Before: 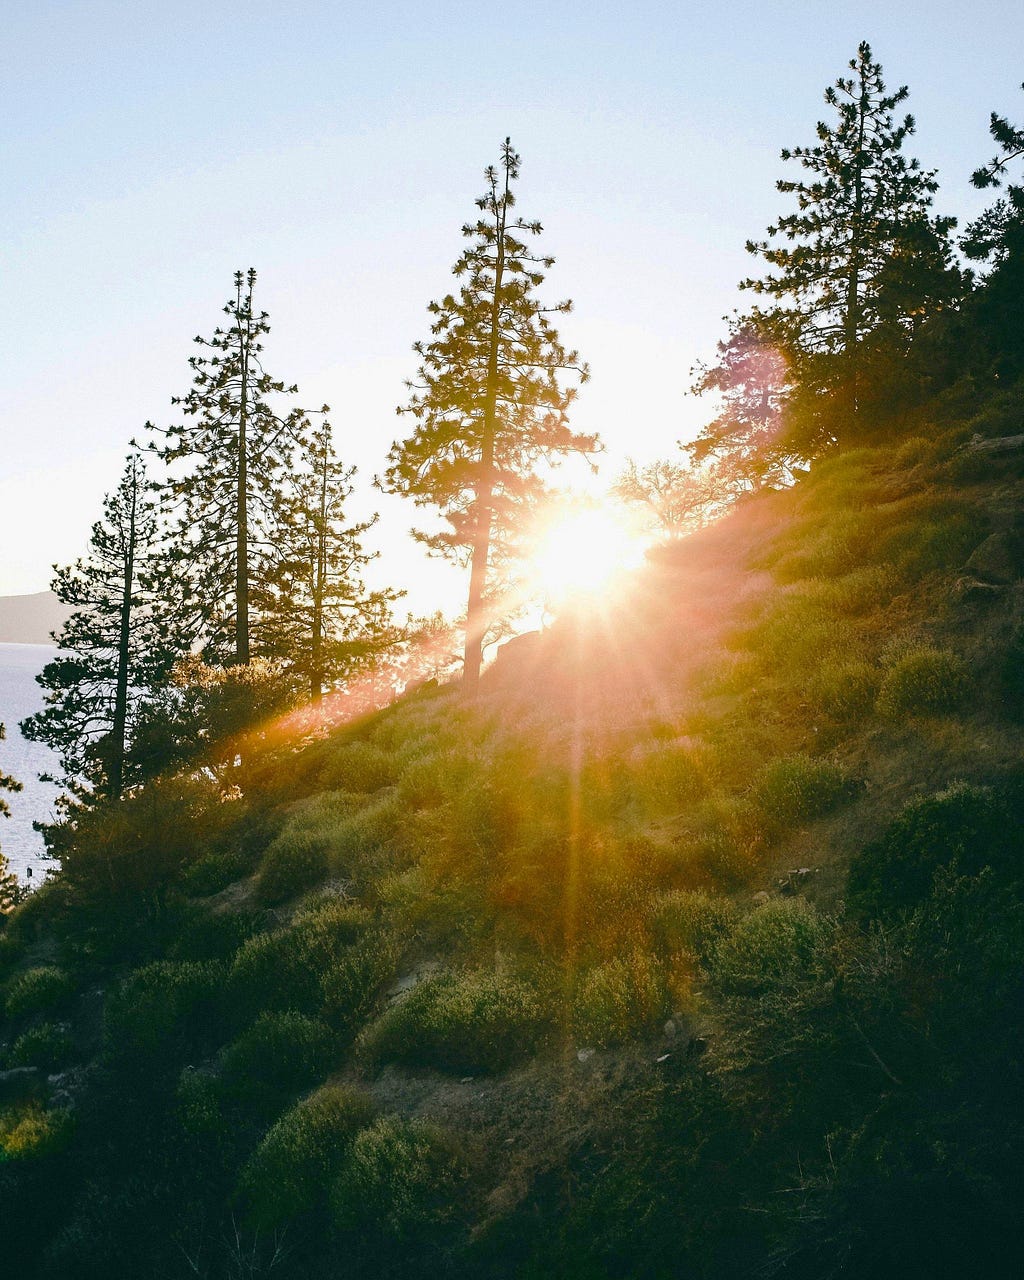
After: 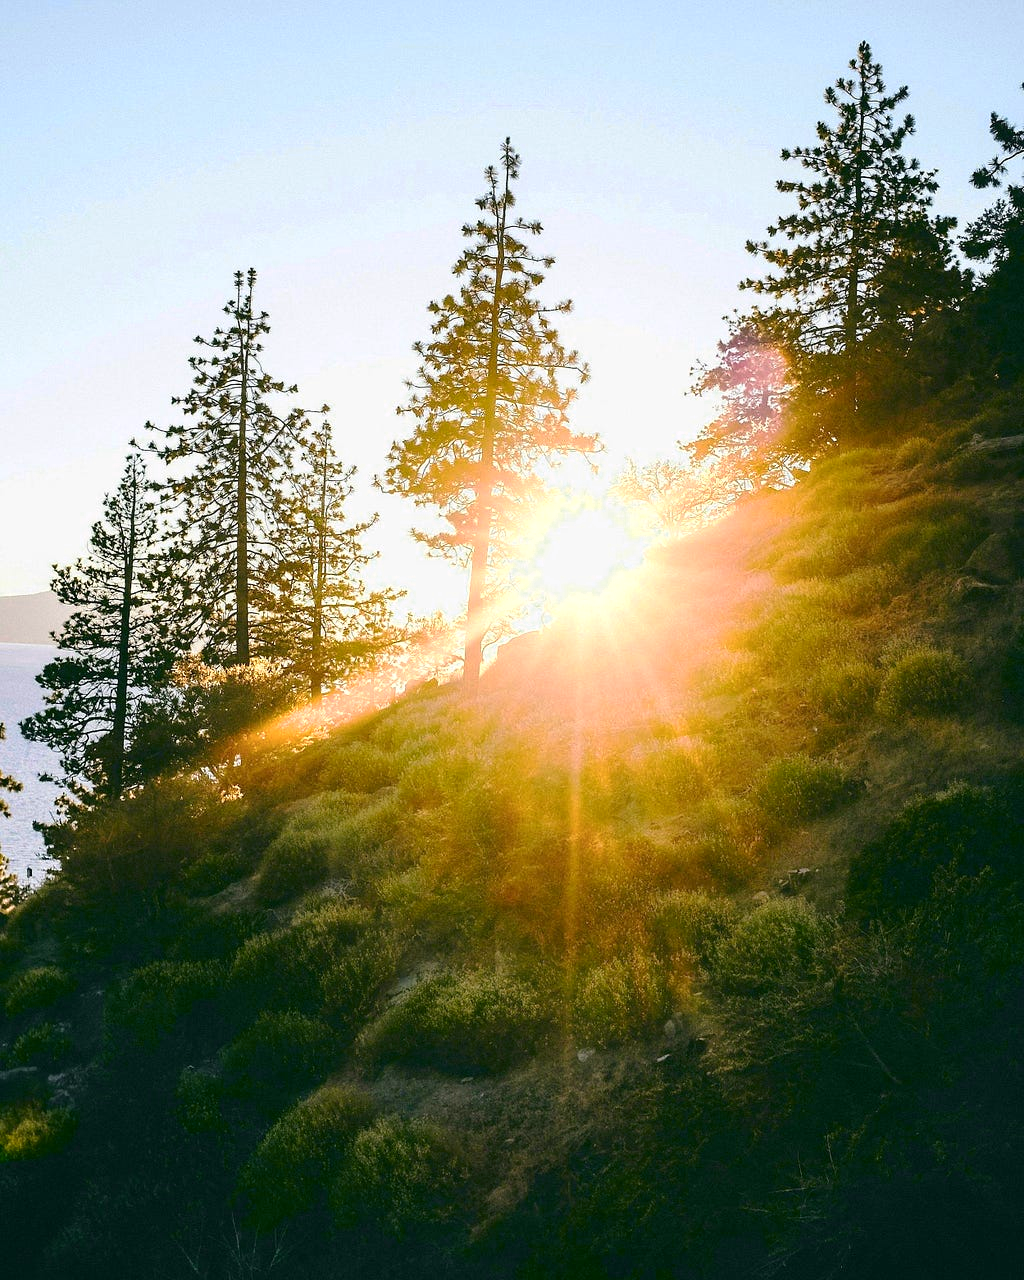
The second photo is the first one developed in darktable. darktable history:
color zones: curves: ch0 [(0.099, 0.624) (0.257, 0.596) (0.384, 0.376) (0.529, 0.492) (0.697, 0.564) (0.768, 0.532) (0.908, 0.644)]; ch1 [(0.112, 0.564) (0.254, 0.612) (0.432, 0.676) (0.592, 0.456) (0.743, 0.684) (0.888, 0.536)]; ch2 [(0.25, 0.5) (0.469, 0.36) (0.75, 0.5)]
